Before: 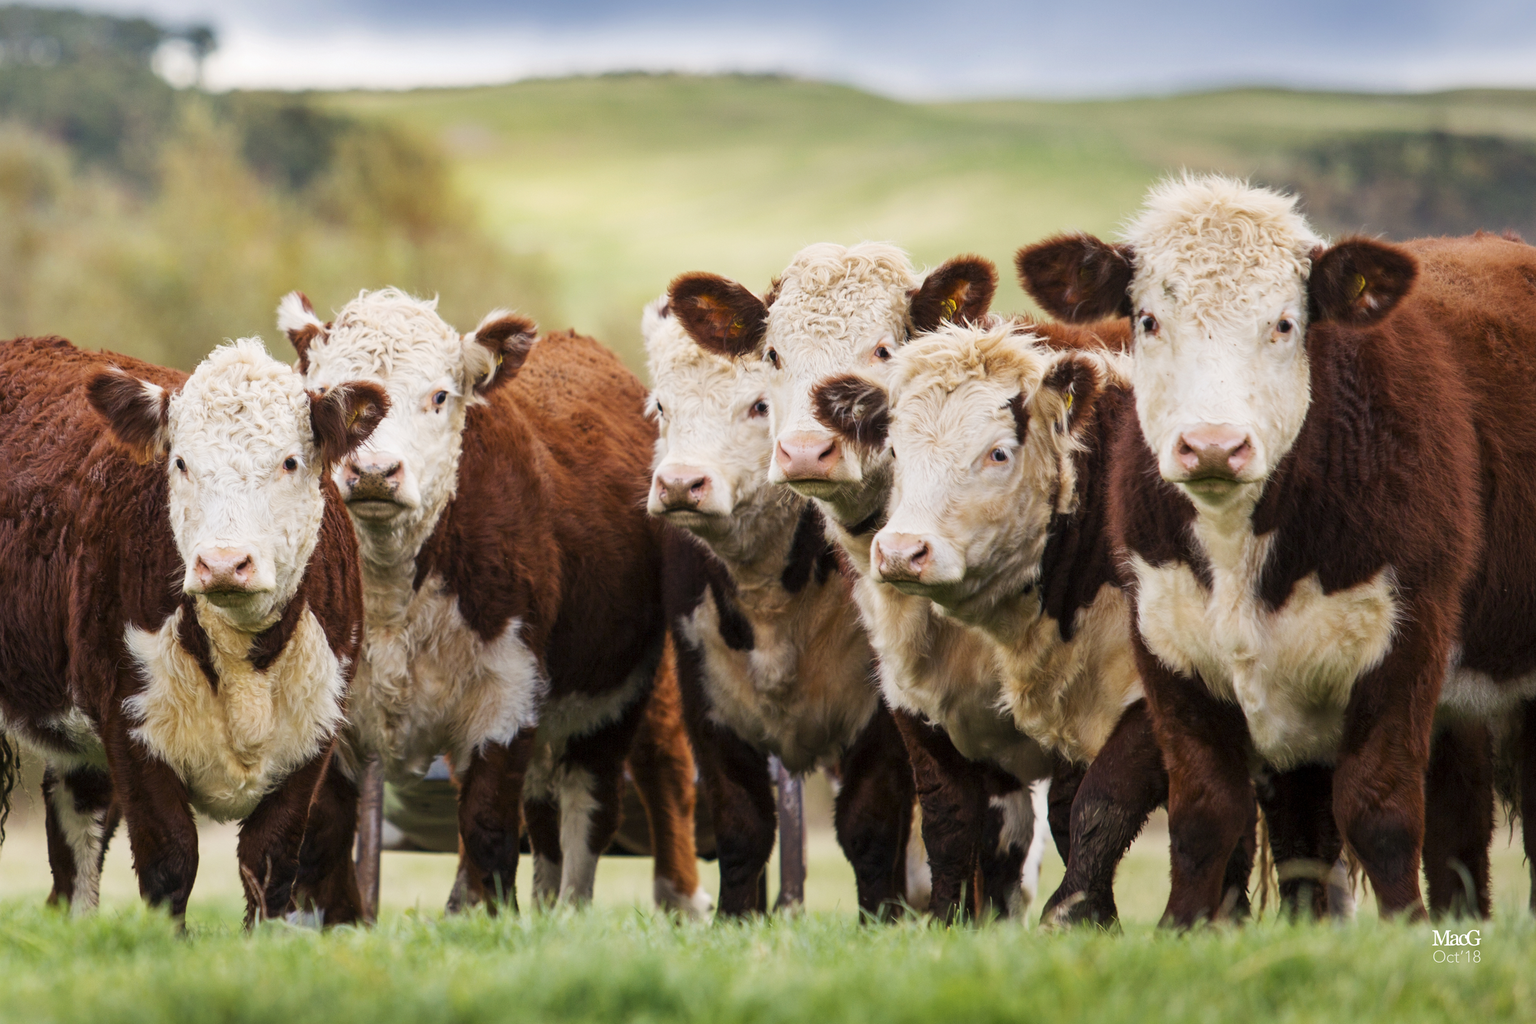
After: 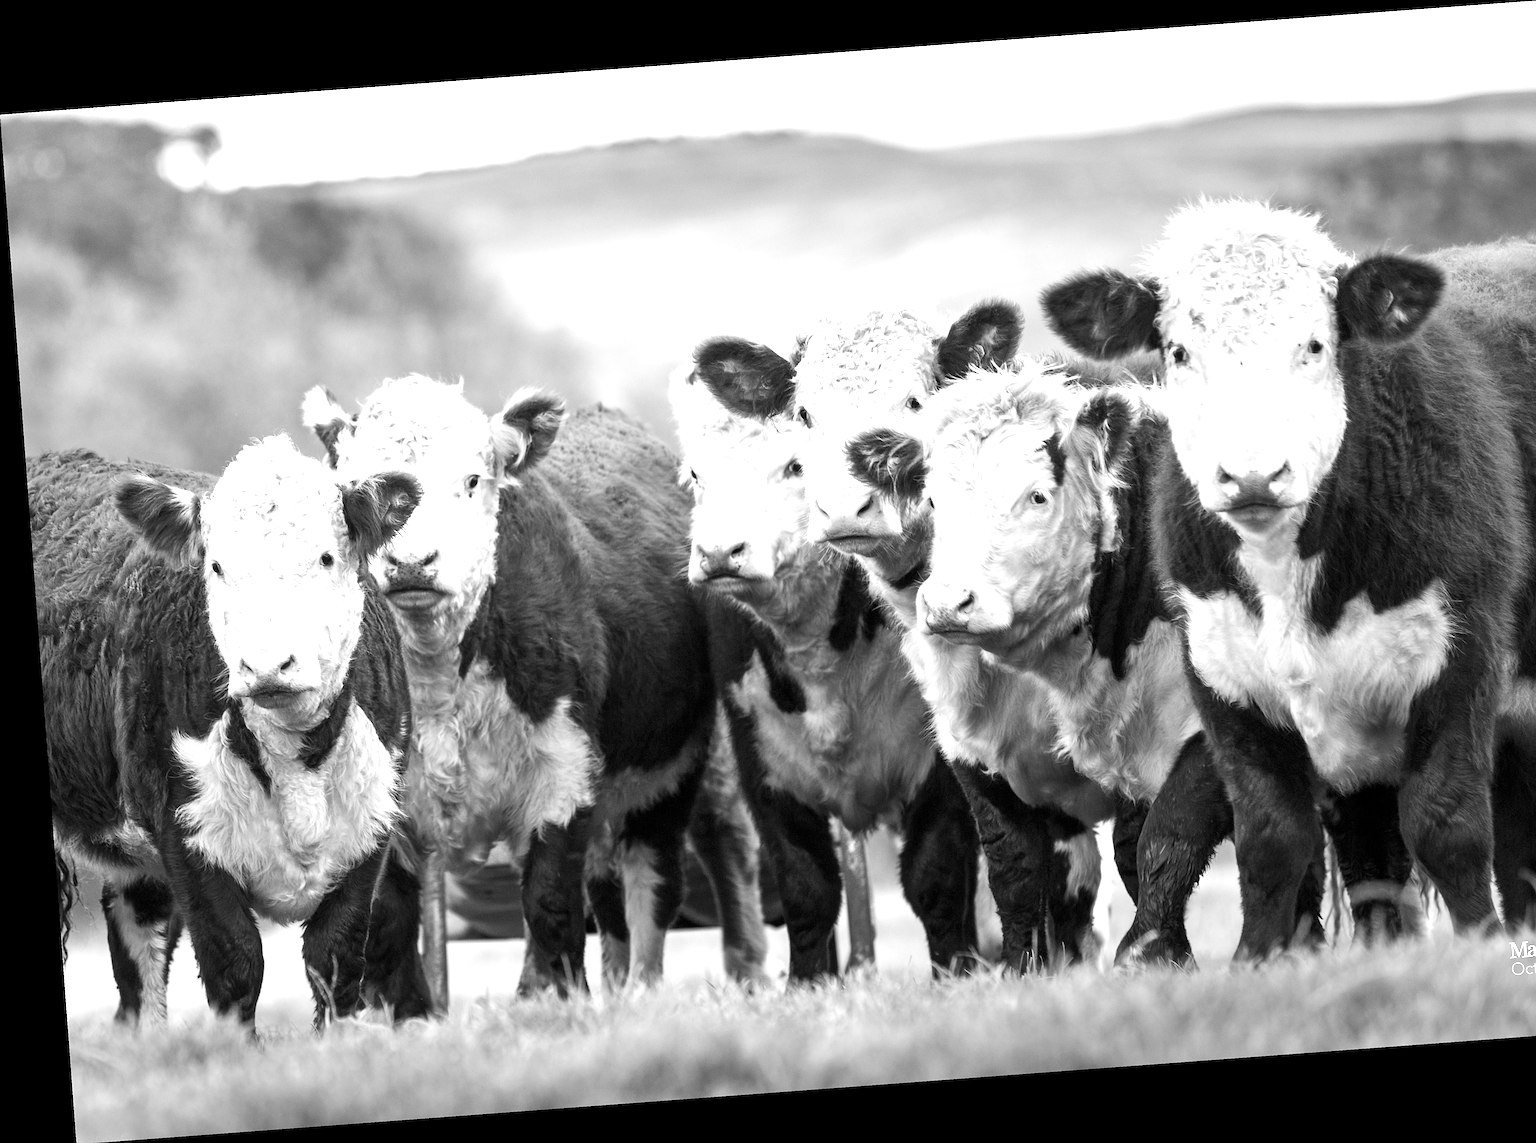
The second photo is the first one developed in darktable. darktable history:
monochrome: on, module defaults
exposure: exposure 0.943 EV, compensate highlight preservation false
sharpen: on, module defaults
color zones: curves: ch0 [(0, 0.613) (0.01, 0.613) (0.245, 0.448) (0.498, 0.529) (0.642, 0.665) (0.879, 0.777) (0.99, 0.613)]; ch1 [(0, 0.035) (0.121, 0.189) (0.259, 0.197) (0.415, 0.061) (0.589, 0.022) (0.732, 0.022) (0.857, 0.026) (0.991, 0.053)]
crop and rotate: right 5.167%
rotate and perspective: rotation -4.25°, automatic cropping off
